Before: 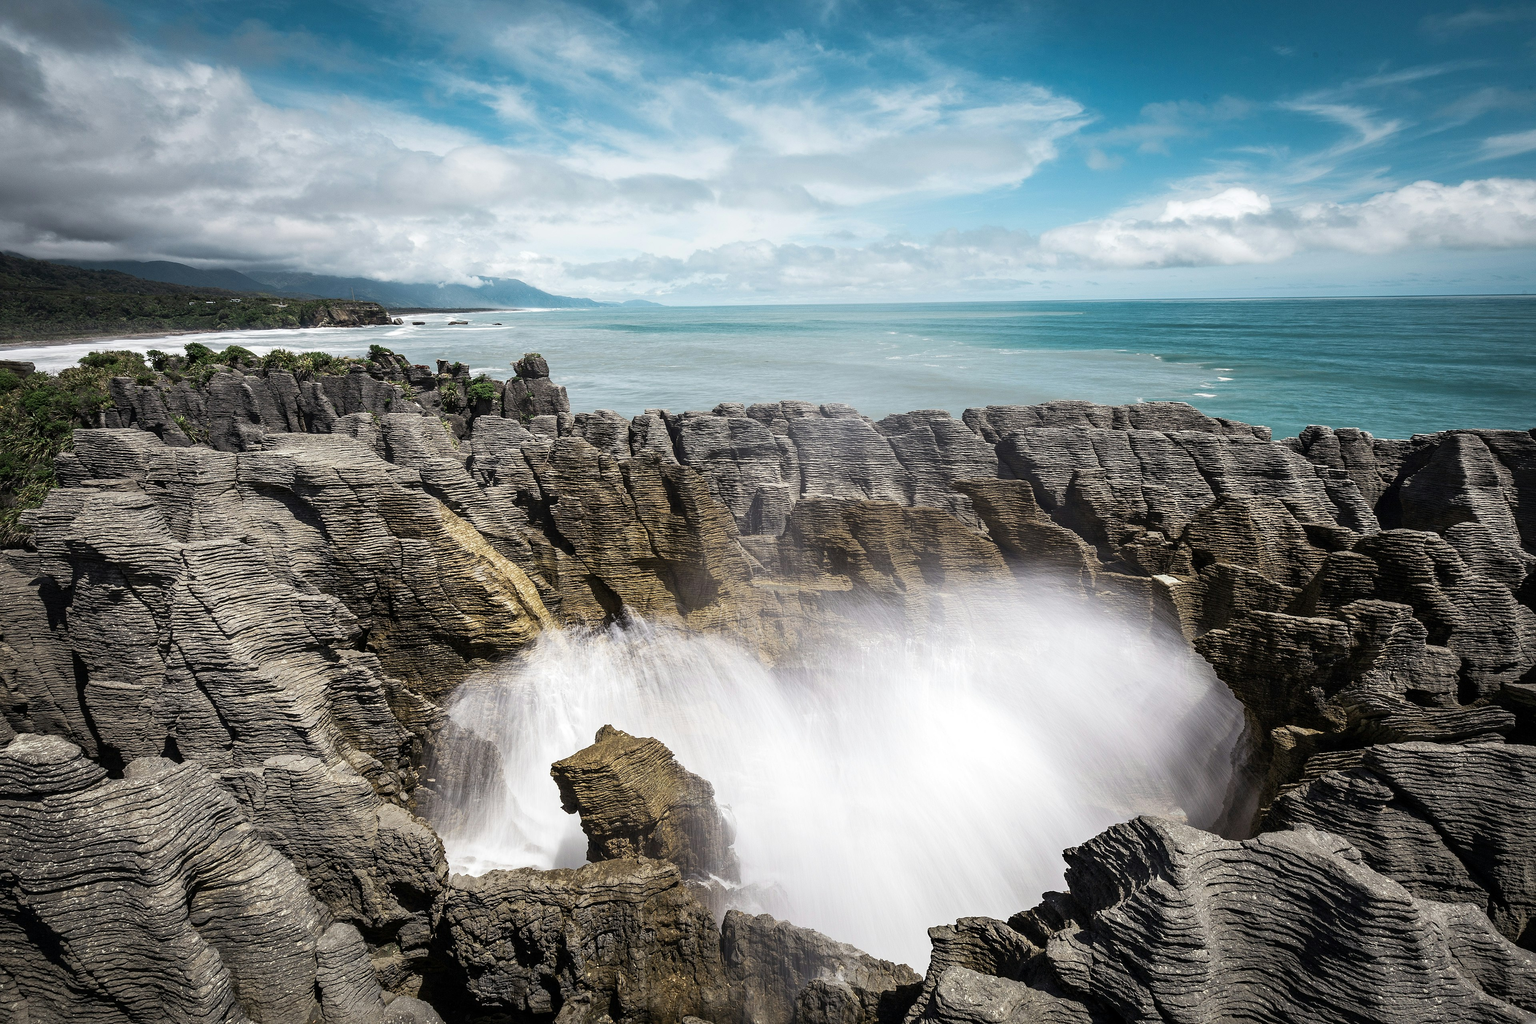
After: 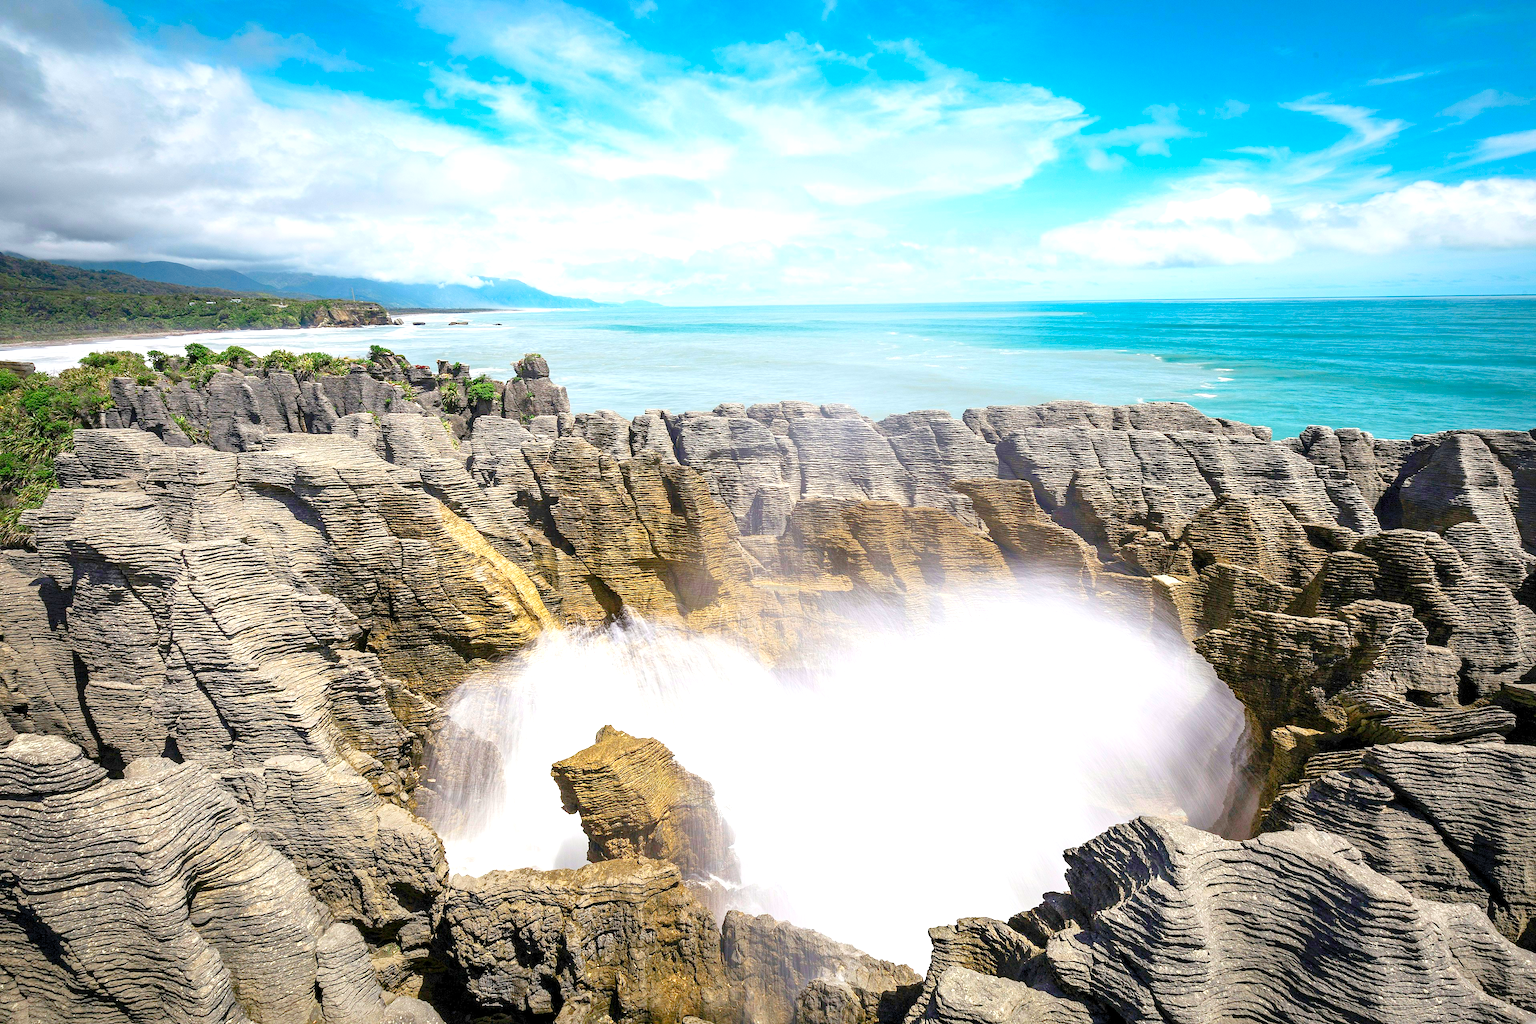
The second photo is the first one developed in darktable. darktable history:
levels: levels [0.008, 0.318, 0.836]
contrast brightness saturation: brightness -0.019, saturation 0.346
